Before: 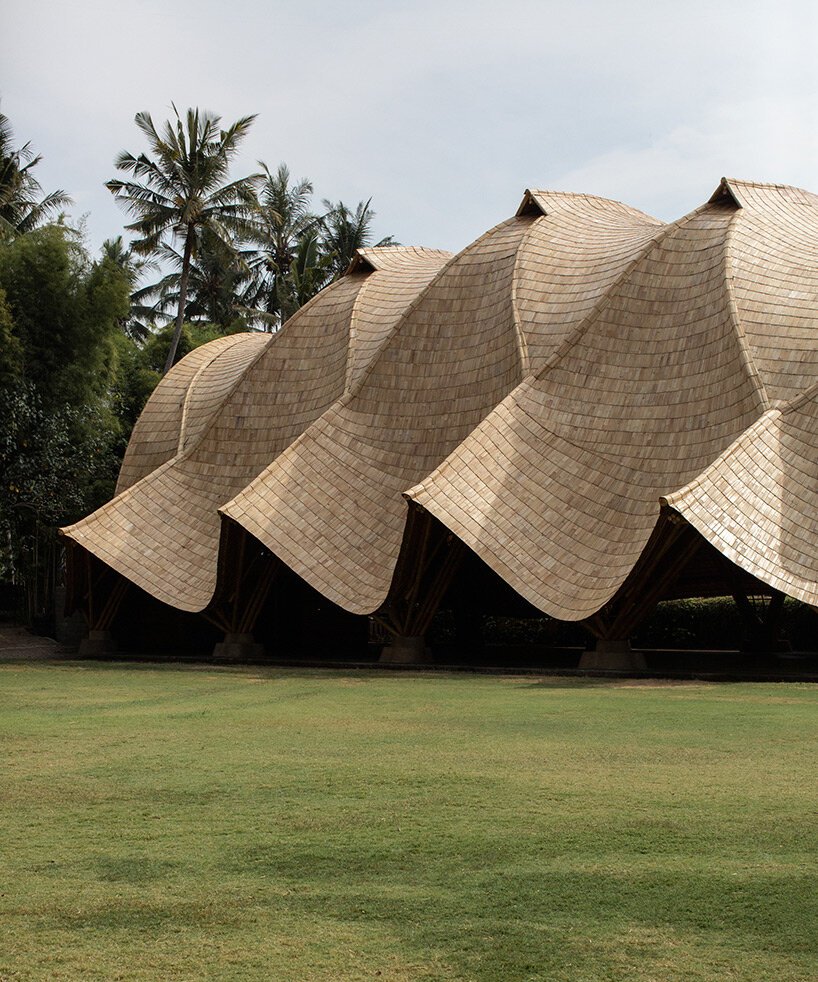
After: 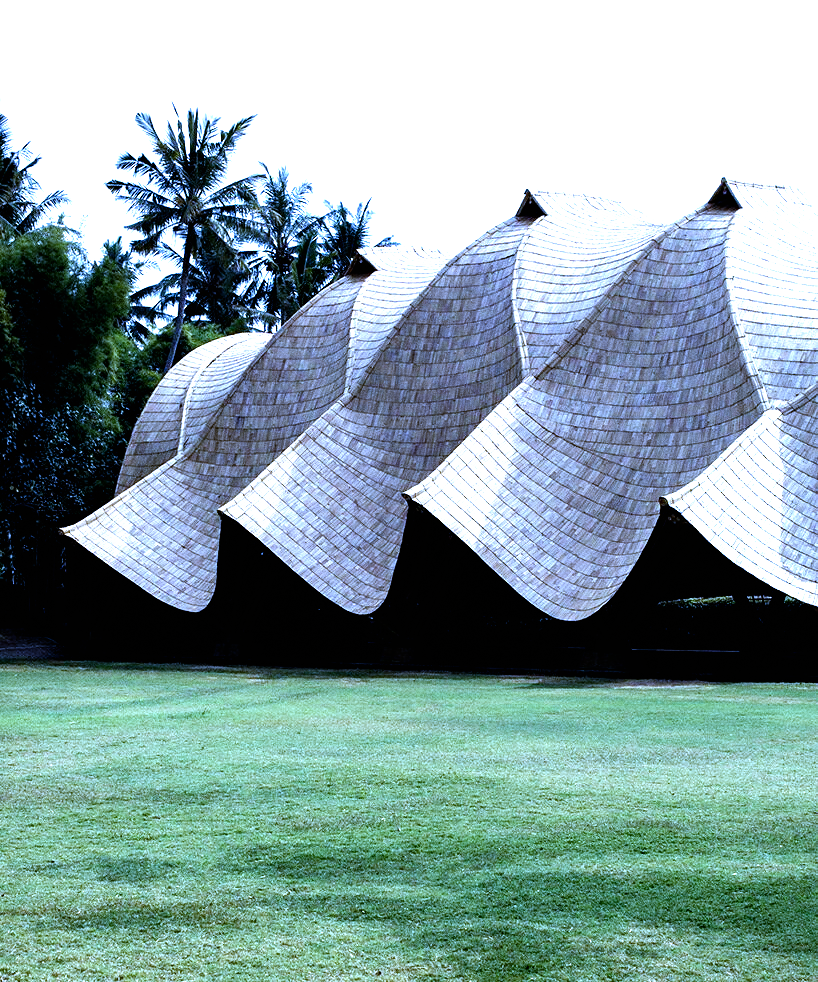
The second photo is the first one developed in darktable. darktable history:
white balance: red 0.766, blue 1.537
color balance rgb: global vibrance 10%
filmic rgb: black relative exposure -8.2 EV, white relative exposure 2.2 EV, threshold 3 EV, hardness 7.11, latitude 85.74%, contrast 1.696, highlights saturation mix -4%, shadows ↔ highlights balance -2.69%, preserve chrominance no, color science v5 (2021), contrast in shadows safe, contrast in highlights safe, enable highlight reconstruction true
grain: on, module defaults
exposure: exposure 0.74 EV, compensate highlight preservation false
